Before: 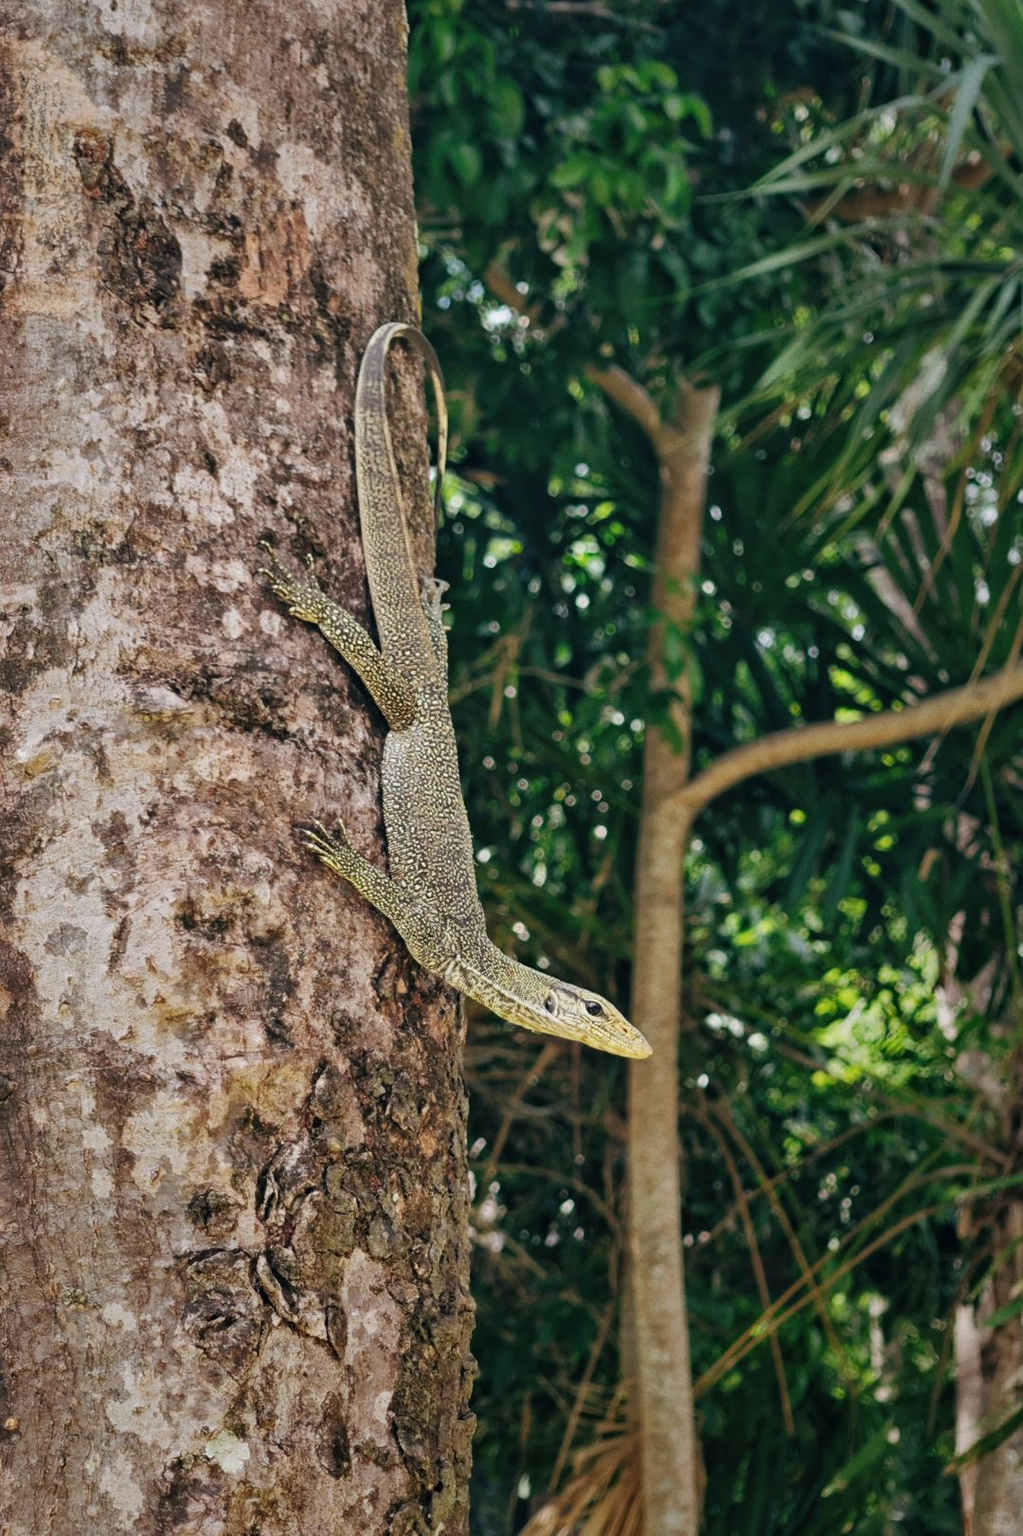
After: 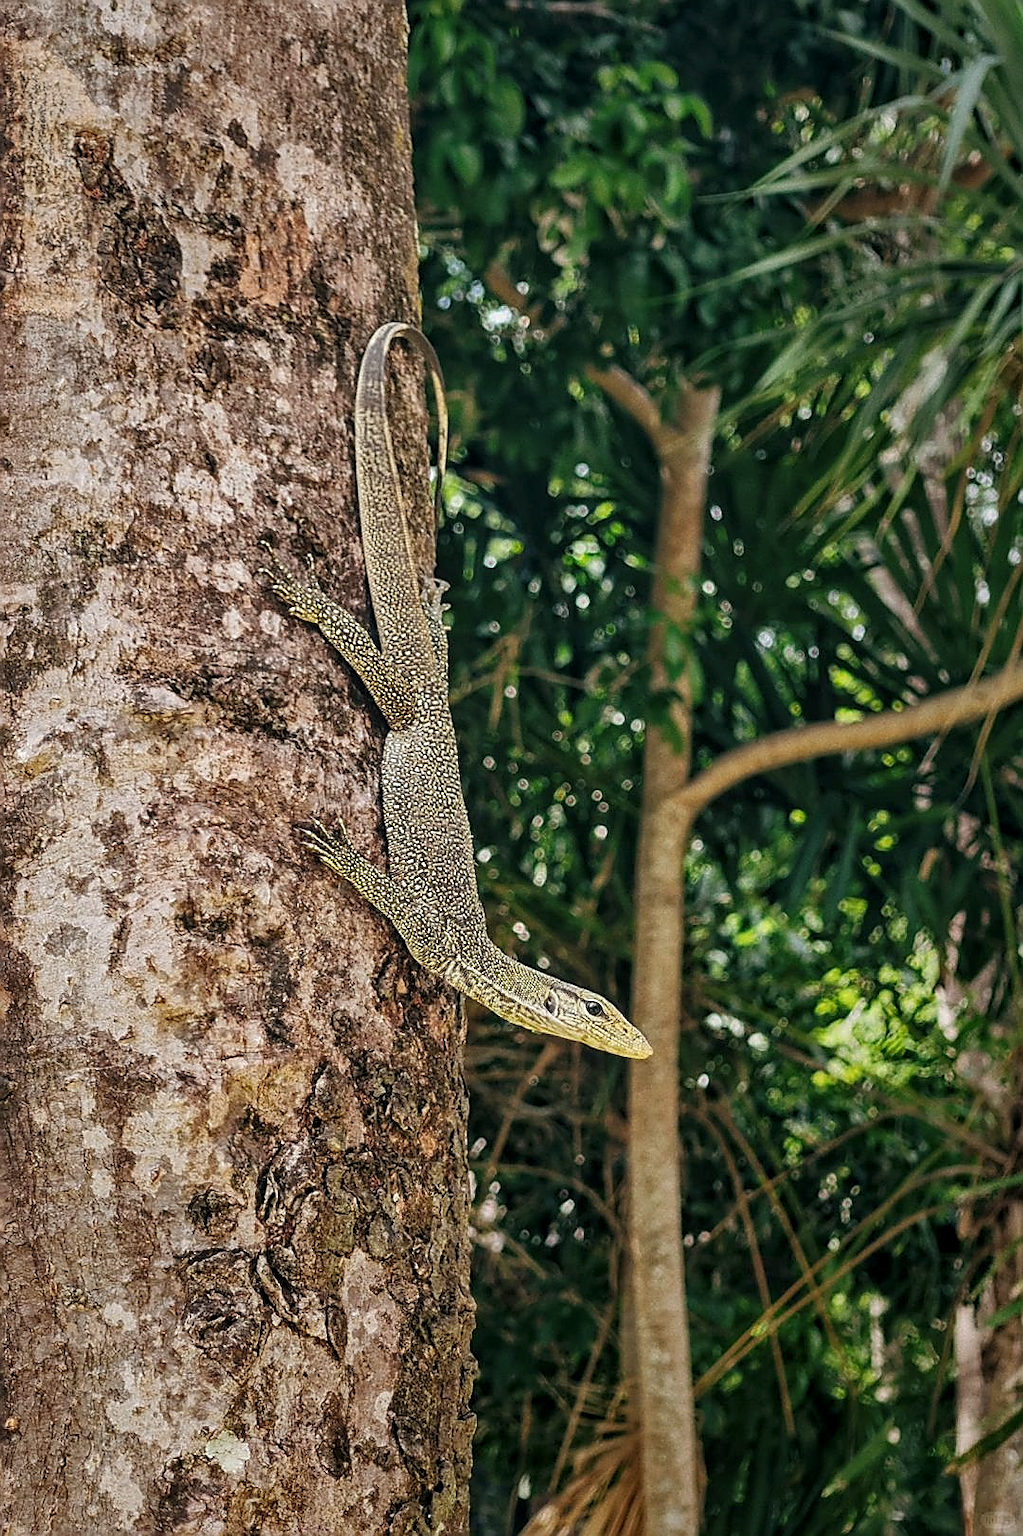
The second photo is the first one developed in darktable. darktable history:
color balance rgb: shadows lift › chroma 0.951%, shadows lift › hue 114.71°, power › chroma 0.697%, power › hue 60°, perceptual saturation grading › global saturation 0.689%
sharpen: radius 1.421, amount 1.268, threshold 0.668
local contrast: on, module defaults
